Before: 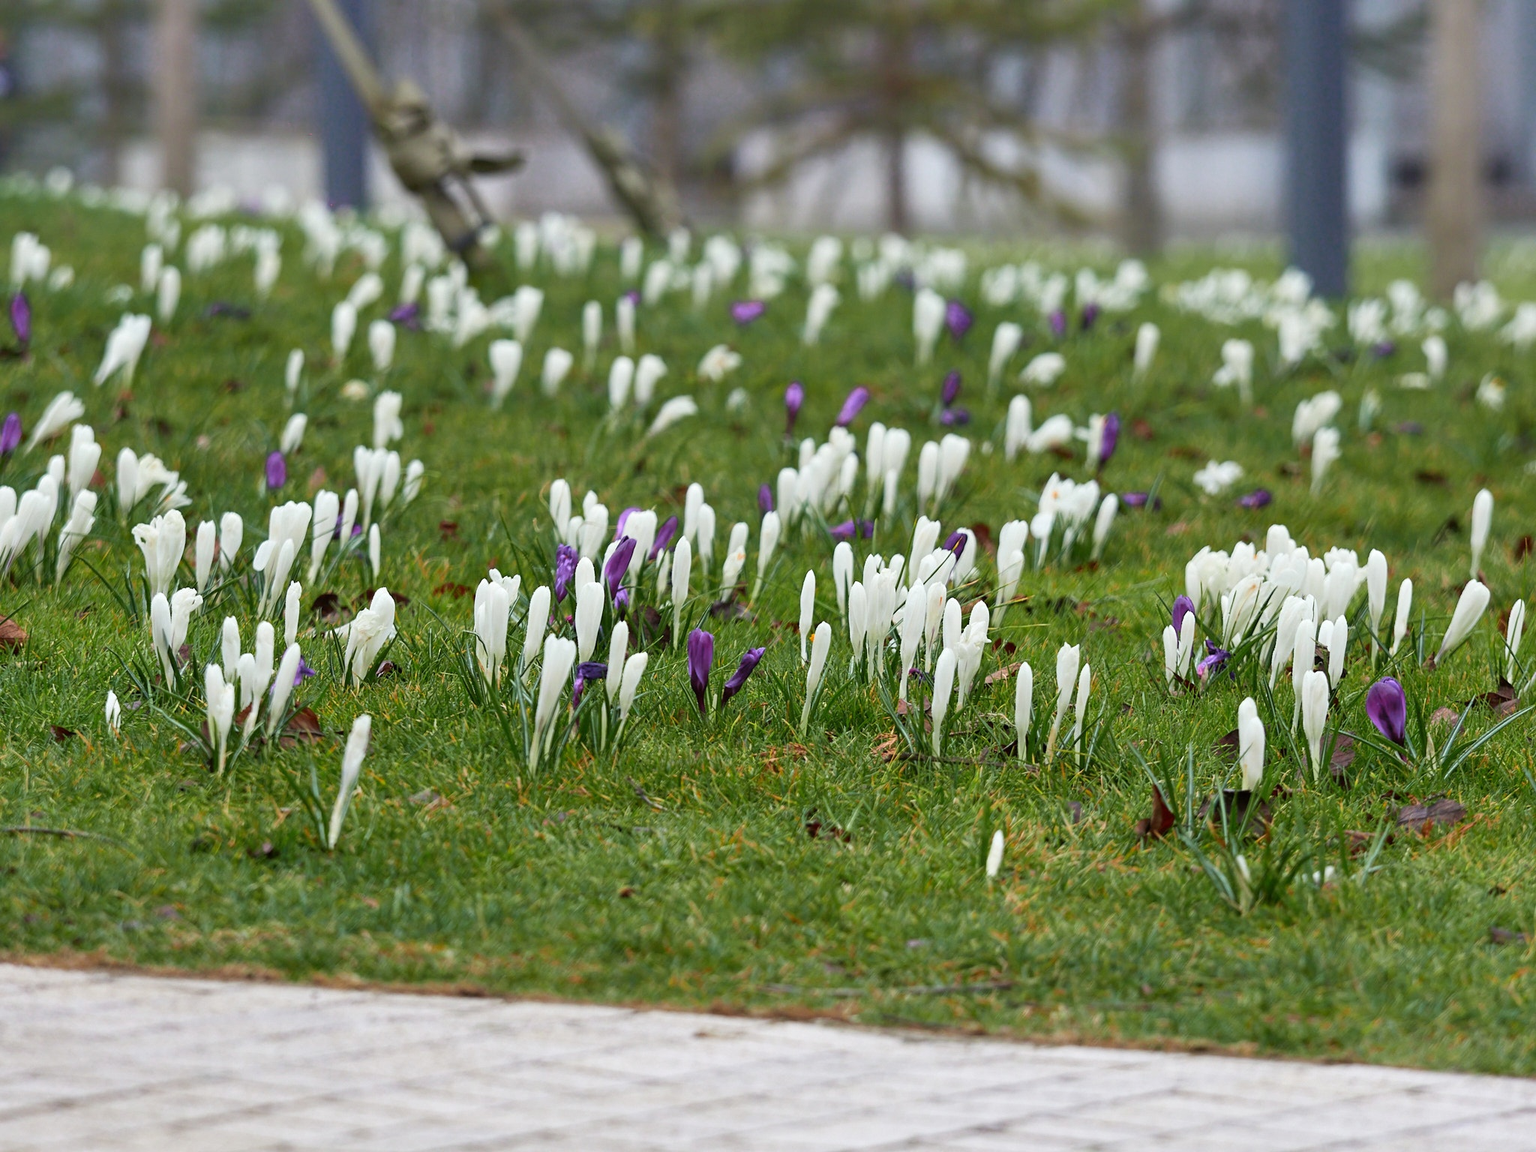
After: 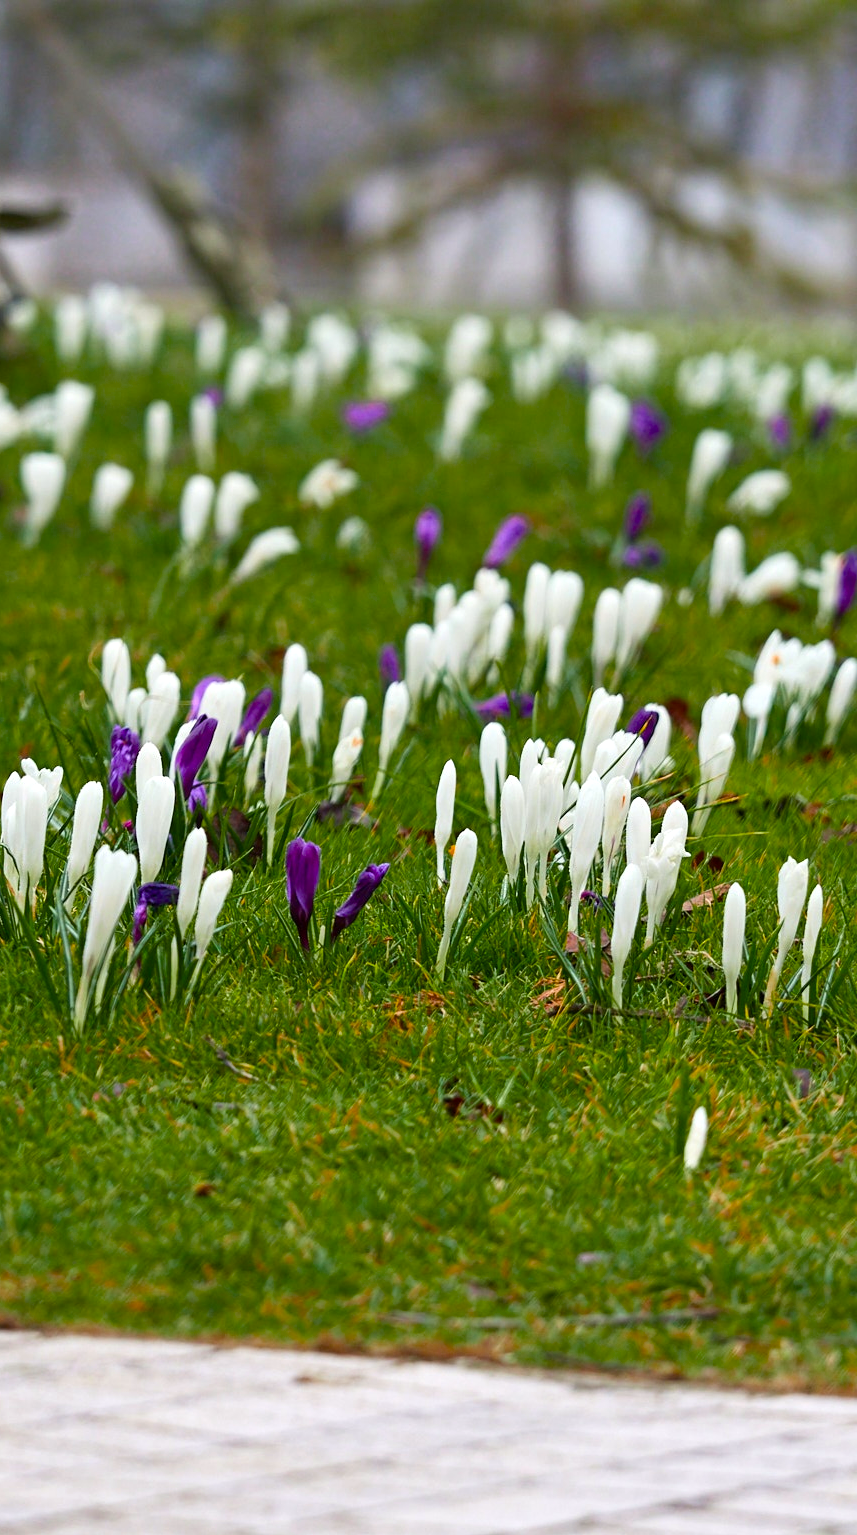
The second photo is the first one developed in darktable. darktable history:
color balance rgb: highlights gain › chroma 0.25%, highlights gain › hue 331.93°, perceptual saturation grading › global saturation 19.644%, perceptual brilliance grading › highlights 7.613%, perceptual brilliance grading › mid-tones 4.029%, perceptual brilliance grading › shadows 2.275%, global vibrance 15.819%, saturation formula JzAzBz (2021)
crop: left 30.854%, right 27.265%
